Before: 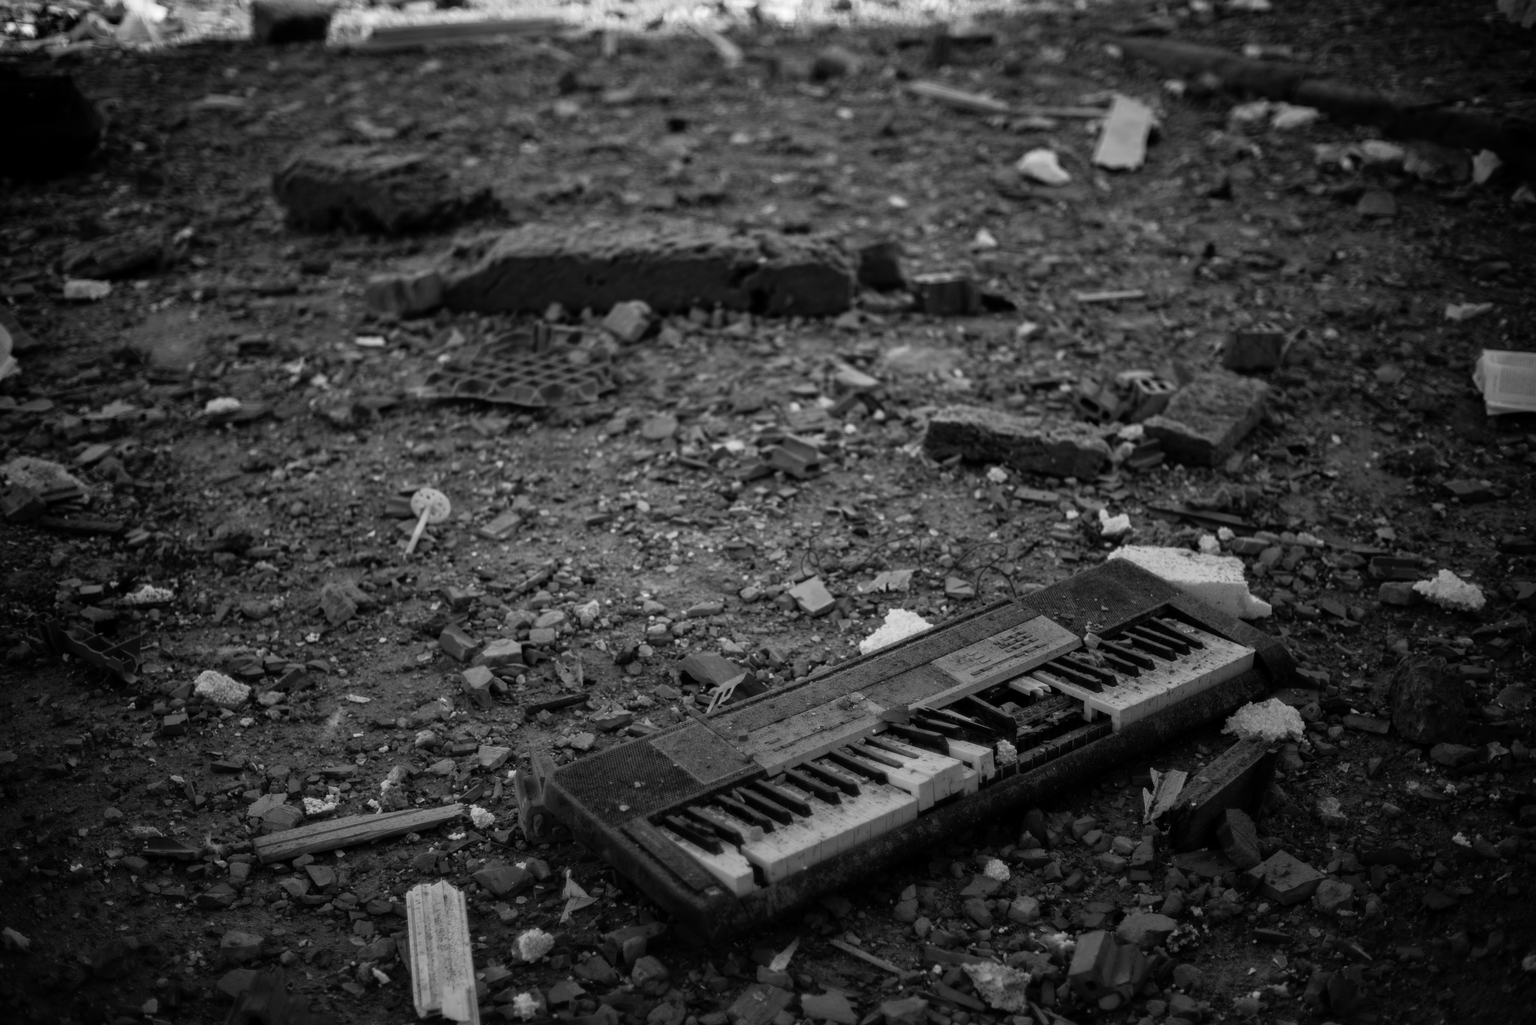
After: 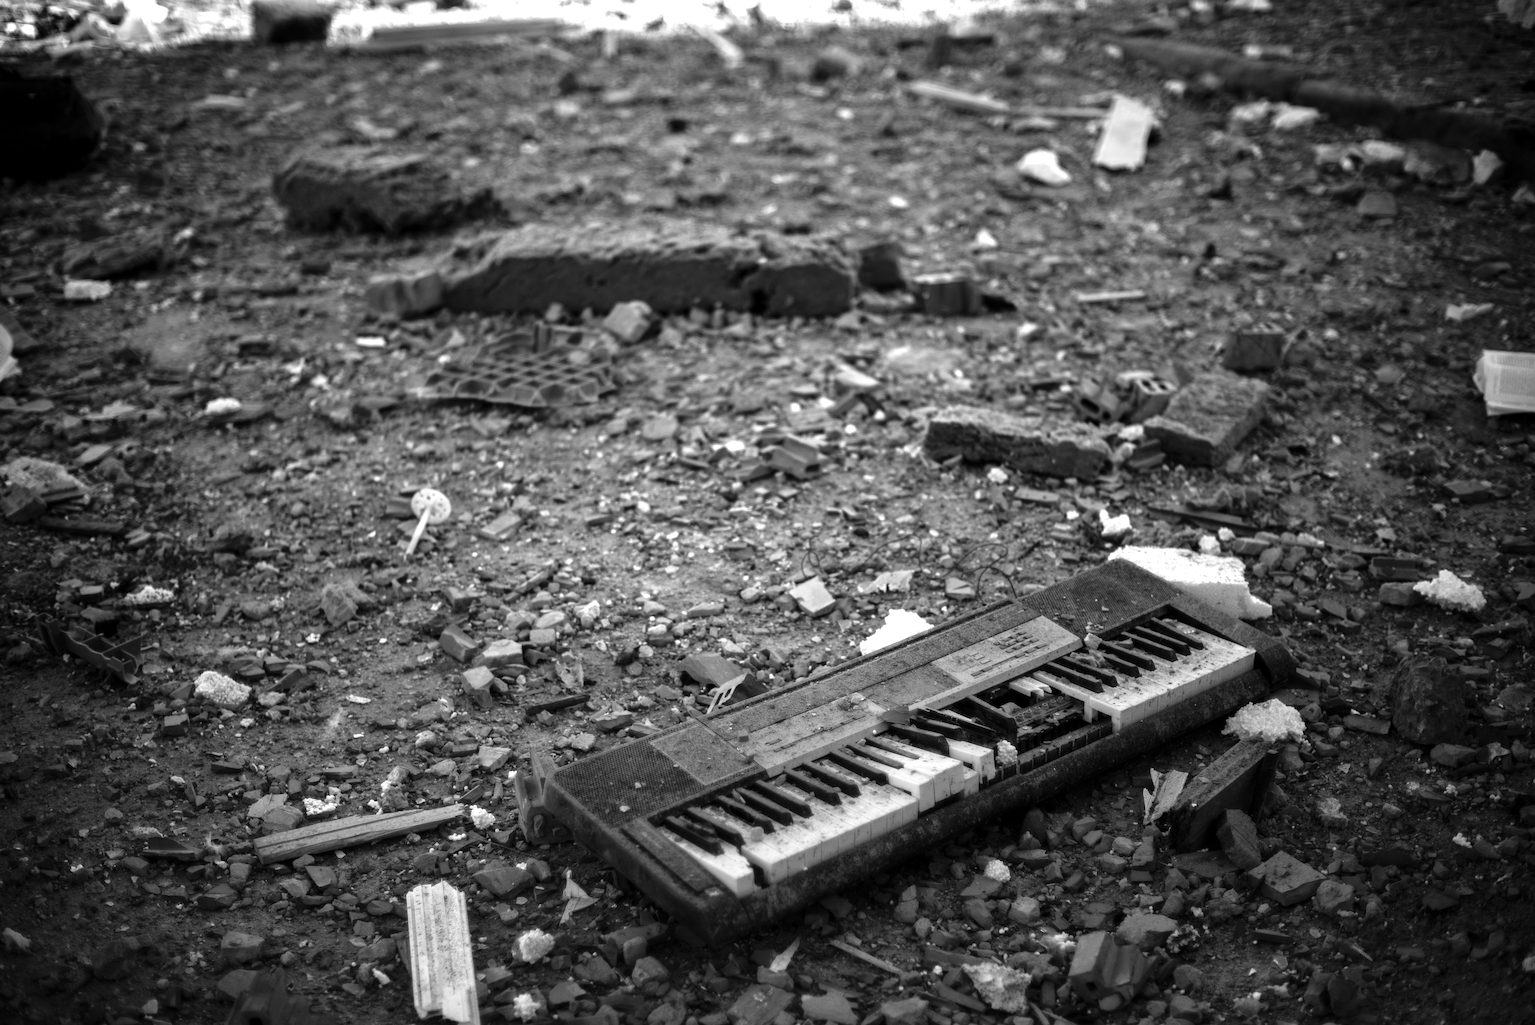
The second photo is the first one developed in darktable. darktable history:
exposure: exposure 1.228 EV, compensate highlight preservation false
